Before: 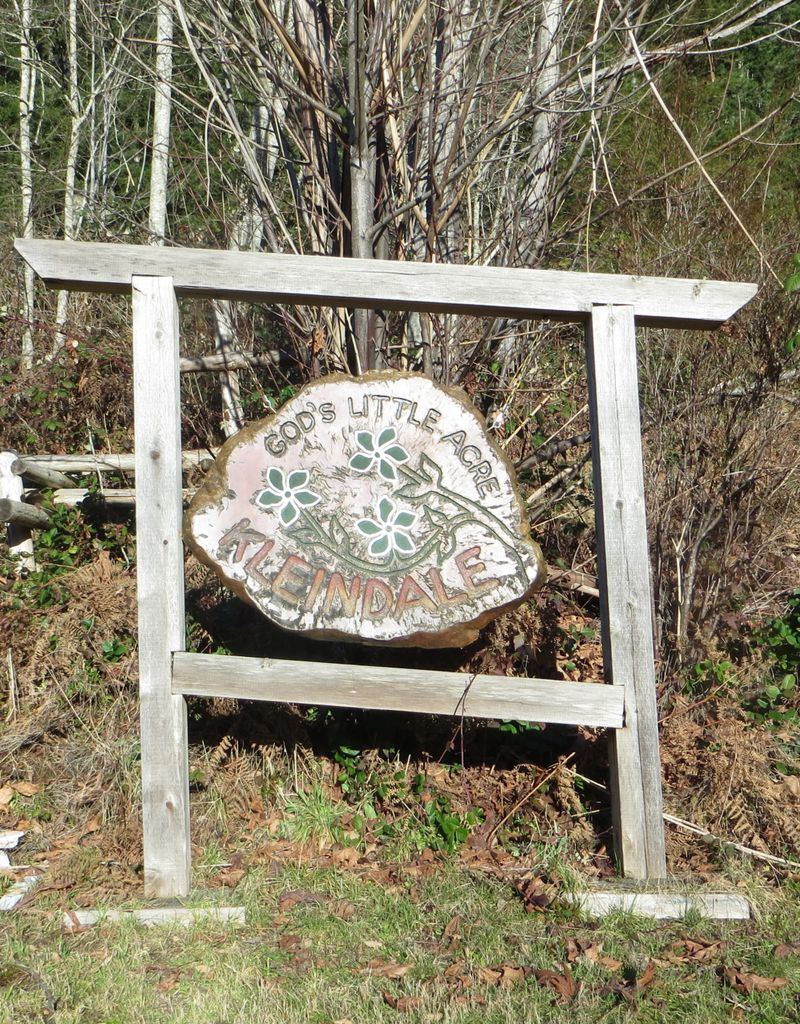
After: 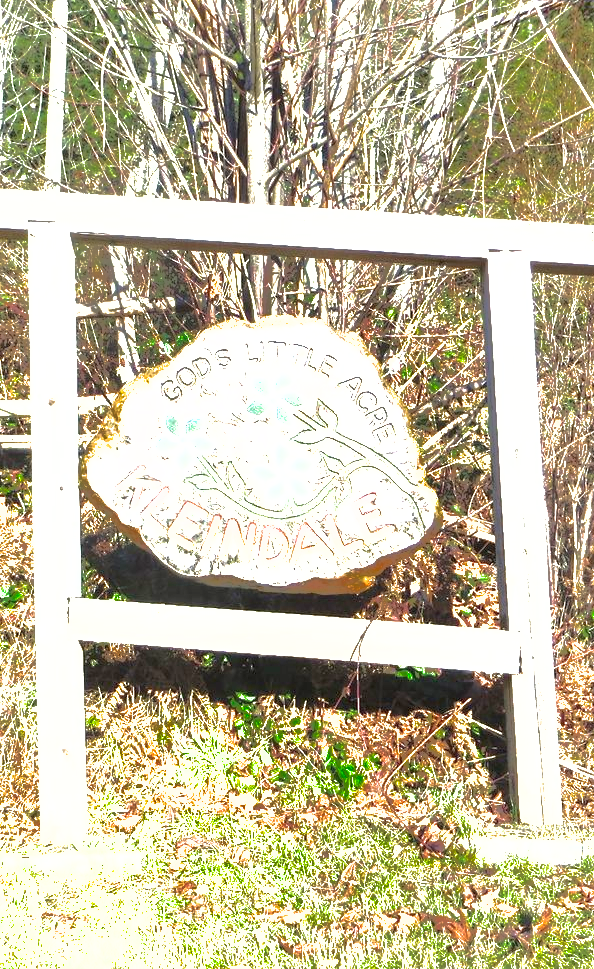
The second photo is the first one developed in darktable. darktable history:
exposure: black level correction 0, exposure 1.997 EV, compensate highlight preservation false
shadows and highlights: shadows 25.18, highlights -69.16
crop and rotate: left 13.097%, top 5.345%, right 12.561%
